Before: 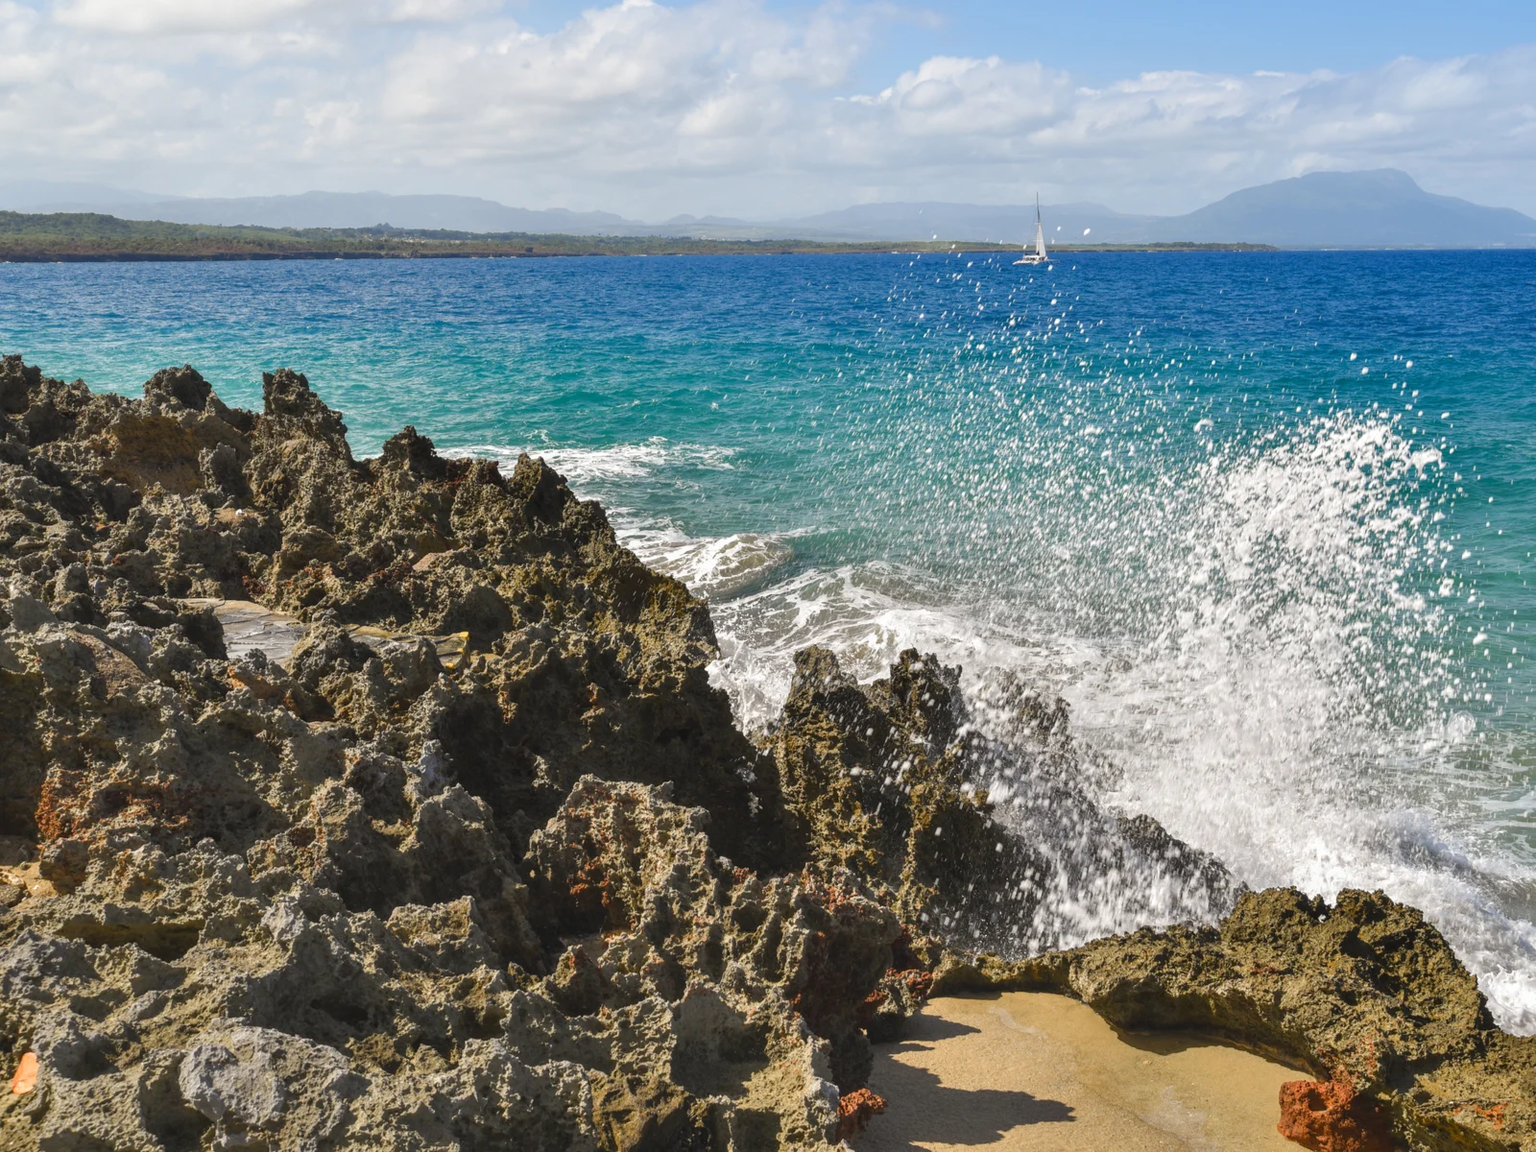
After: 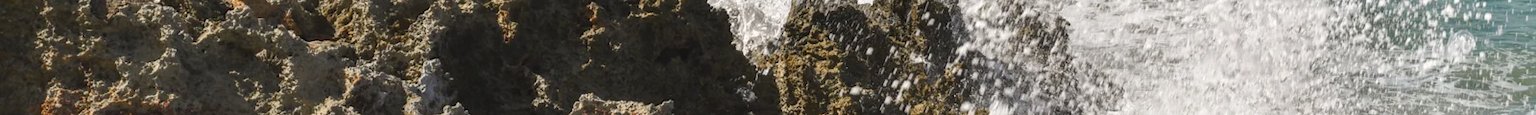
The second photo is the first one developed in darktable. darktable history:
contrast brightness saturation: saturation -0.05
crop and rotate: top 59.084%, bottom 30.916%
